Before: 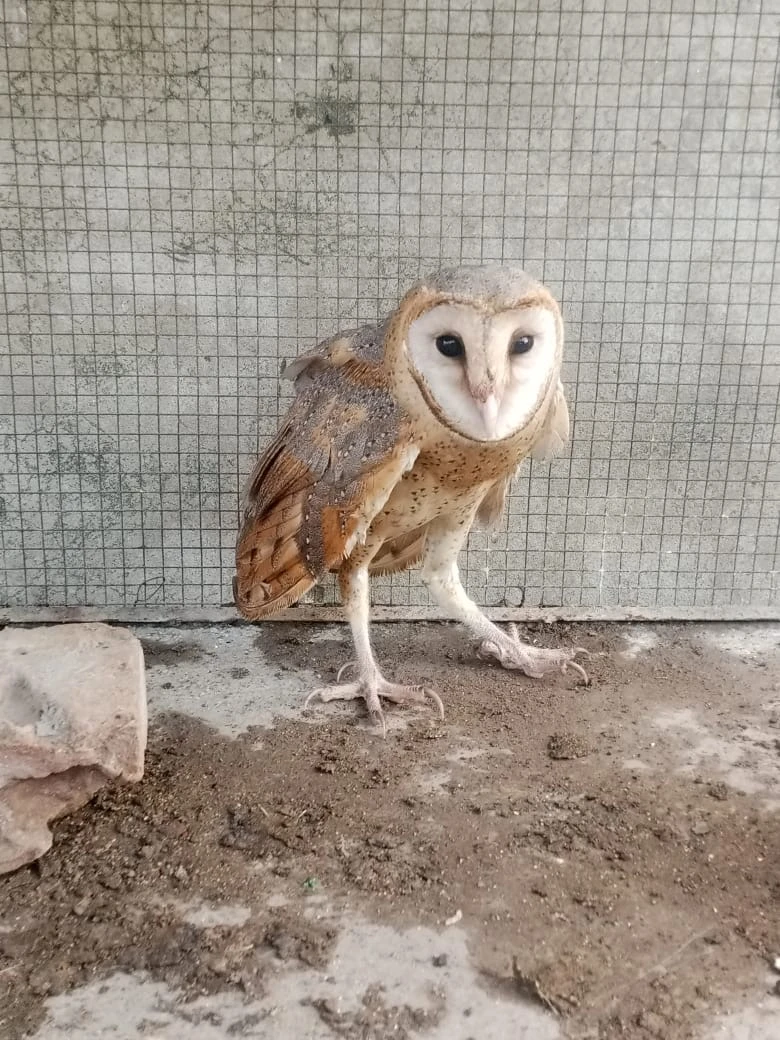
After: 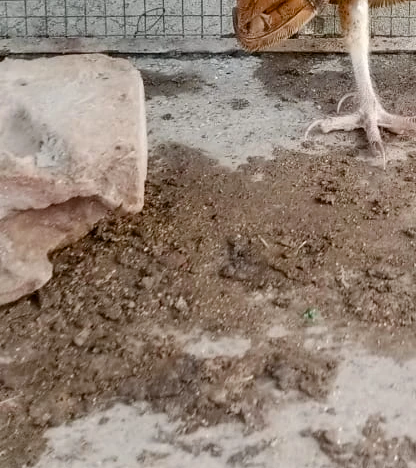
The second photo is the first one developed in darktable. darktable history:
crop and rotate: top 54.778%, right 46.61%, bottom 0.159%
color balance rgb: perceptual saturation grading › global saturation 20%, perceptual saturation grading › highlights -25%, perceptual saturation grading › shadows 25%
